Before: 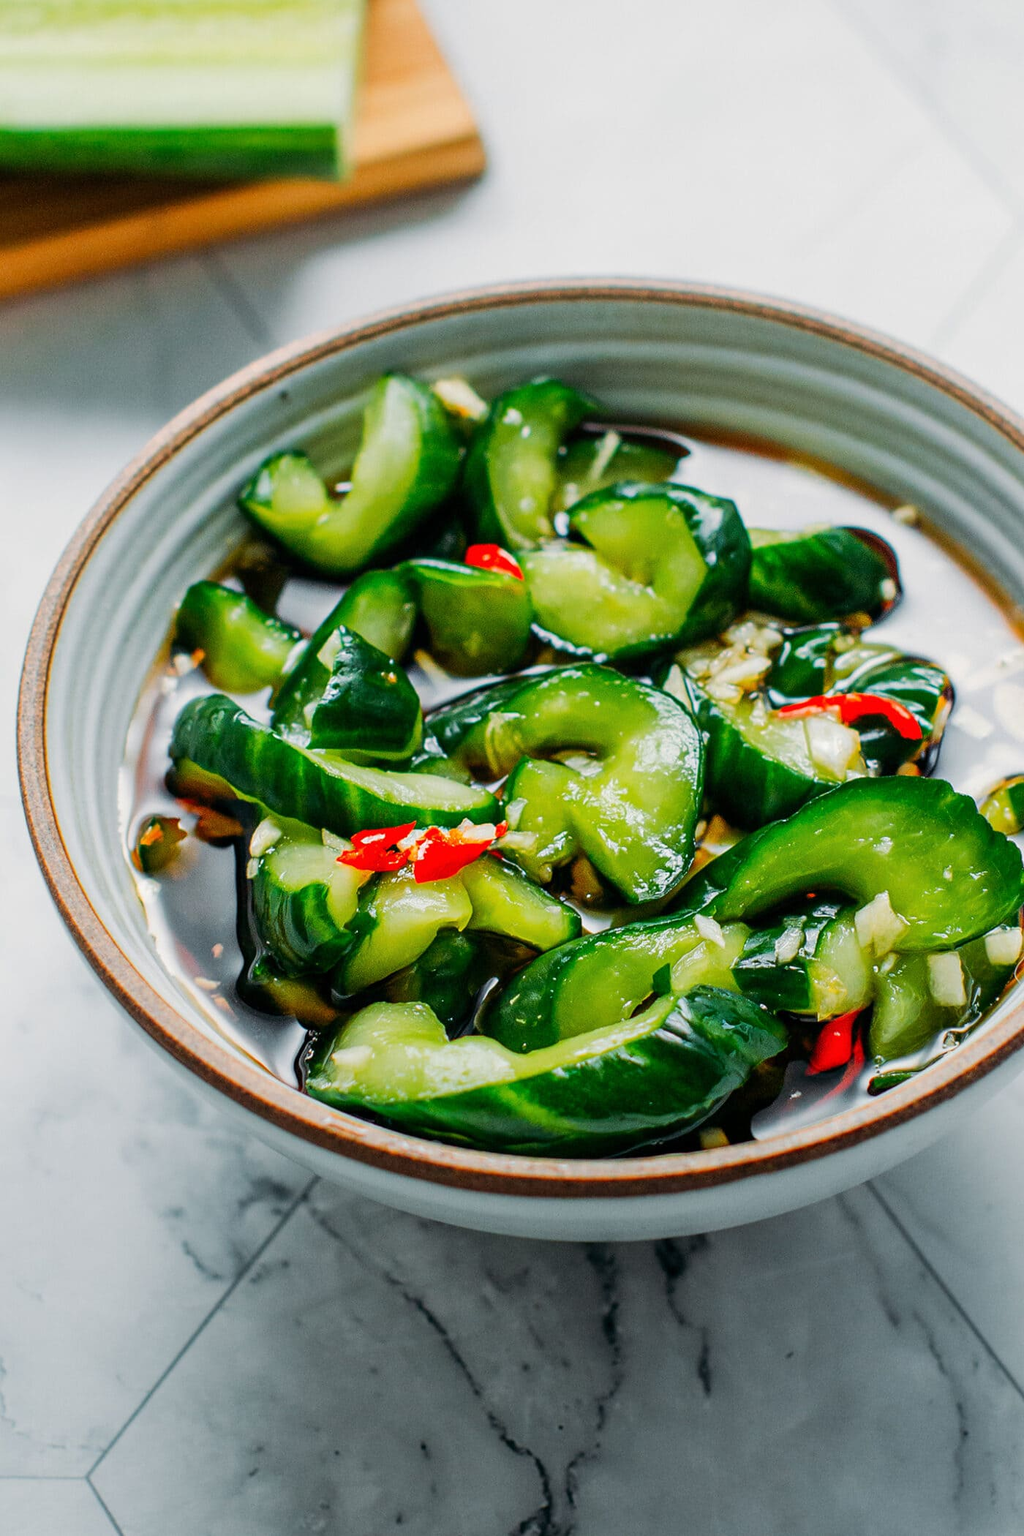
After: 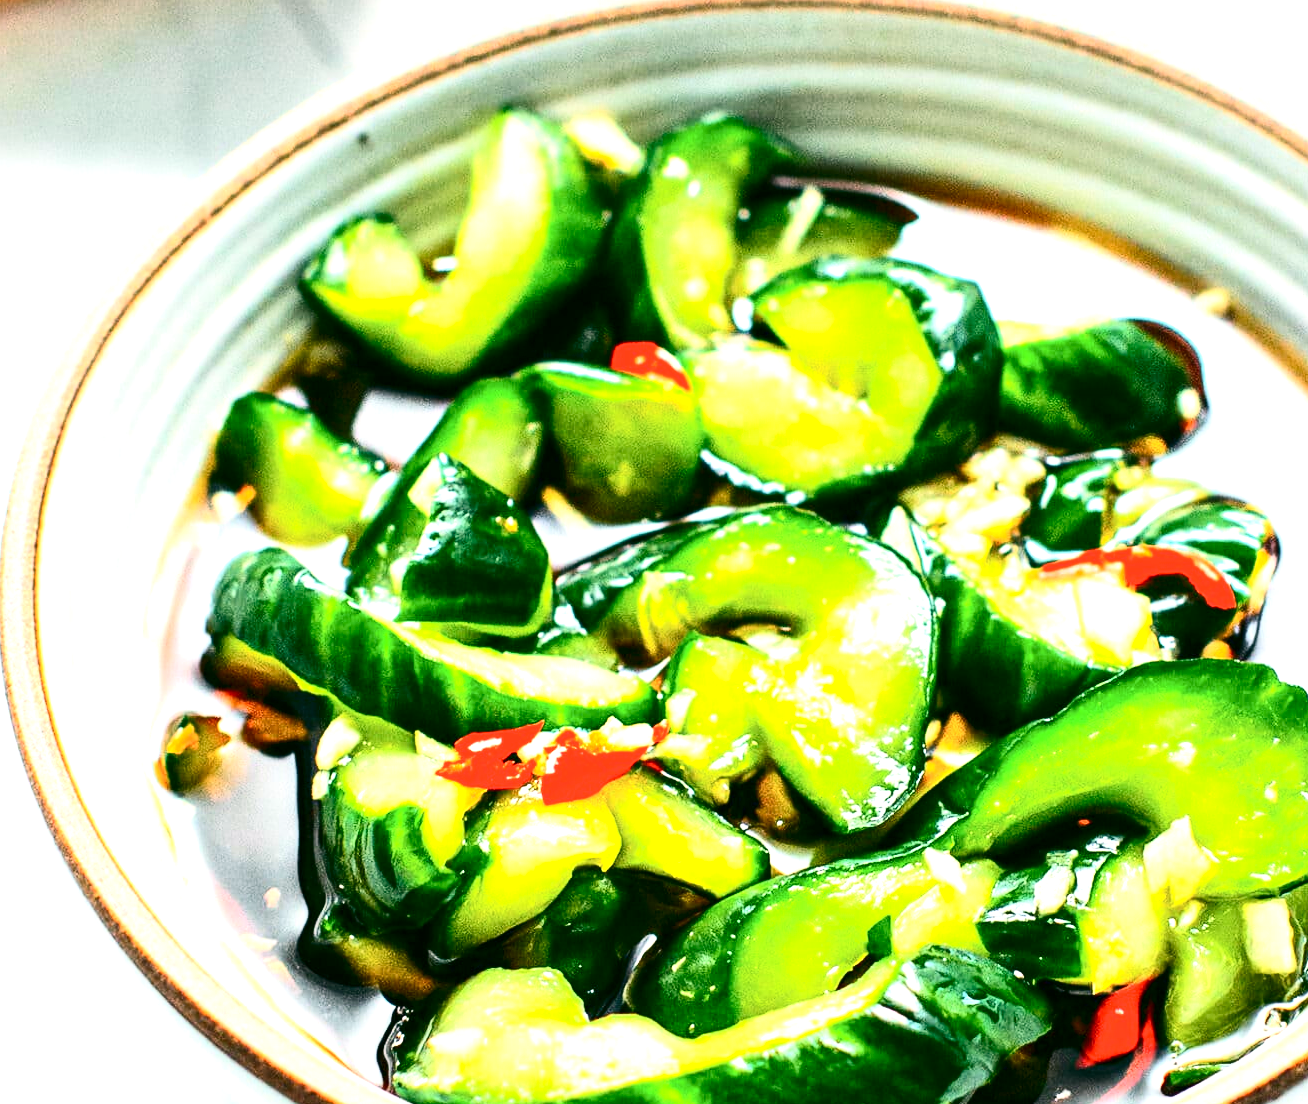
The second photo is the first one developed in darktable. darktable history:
color correction: highlights a* 4.24, highlights b* 4.97, shadows a* -7.9, shadows b* 4.94
contrast brightness saturation: contrast 0.293
crop: left 1.793%, top 19.159%, right 4.741%, bottom 28.262%
exposure: black level correction 0, exposure 1.455 EV, compensate exposure bias true, compensate highlight preservation false
